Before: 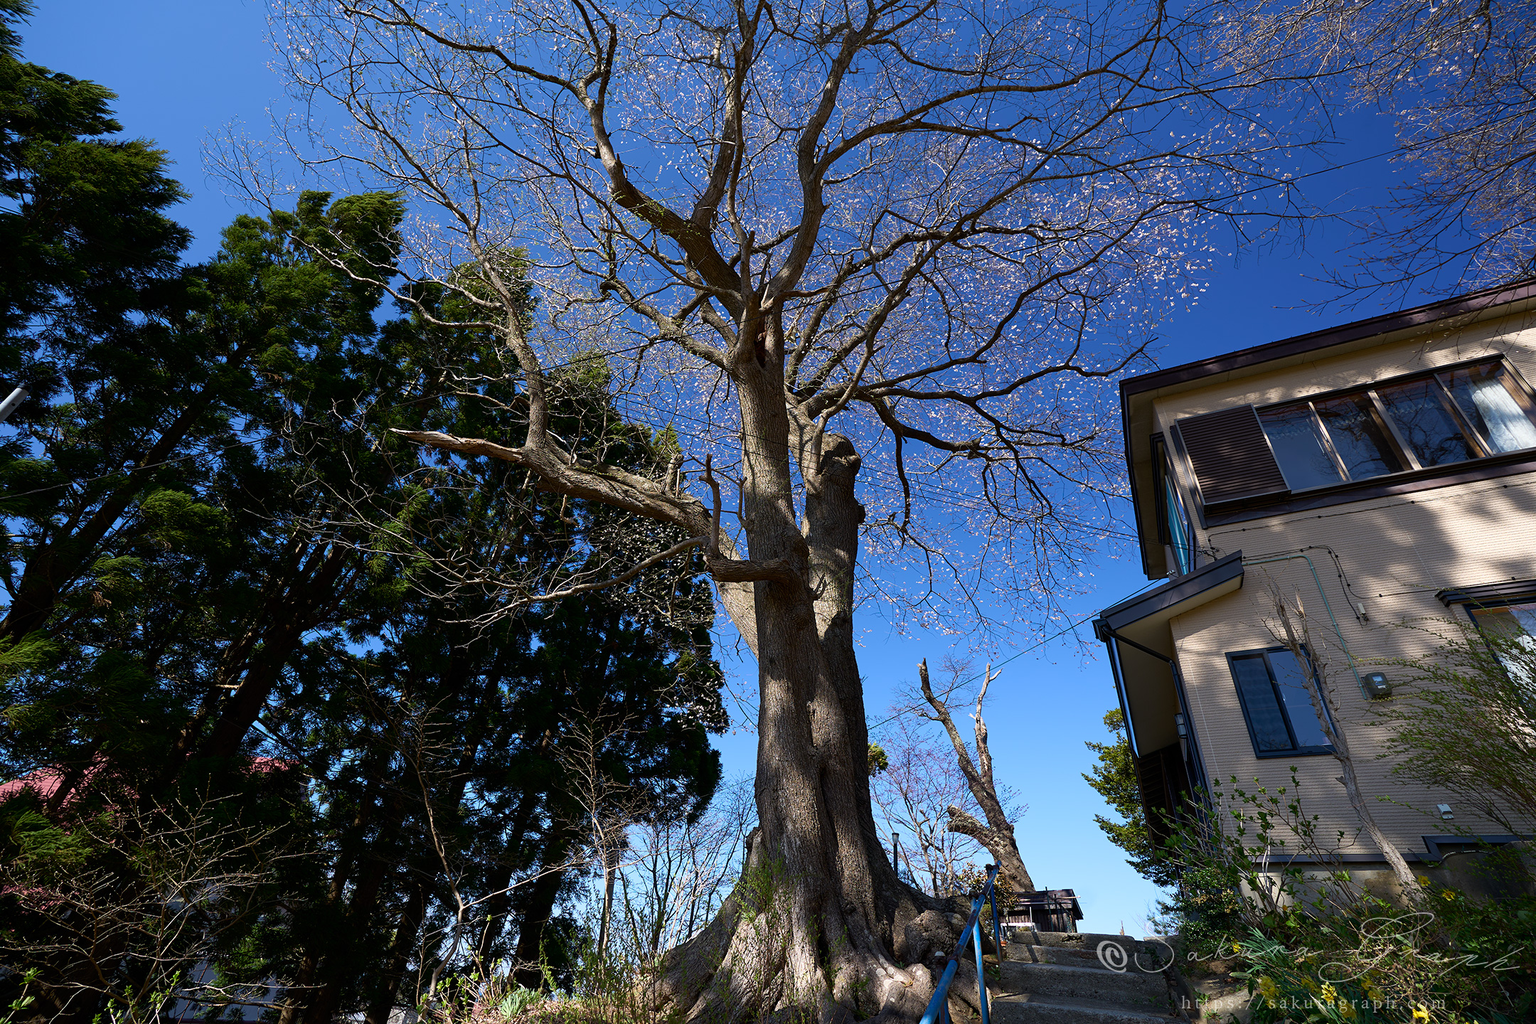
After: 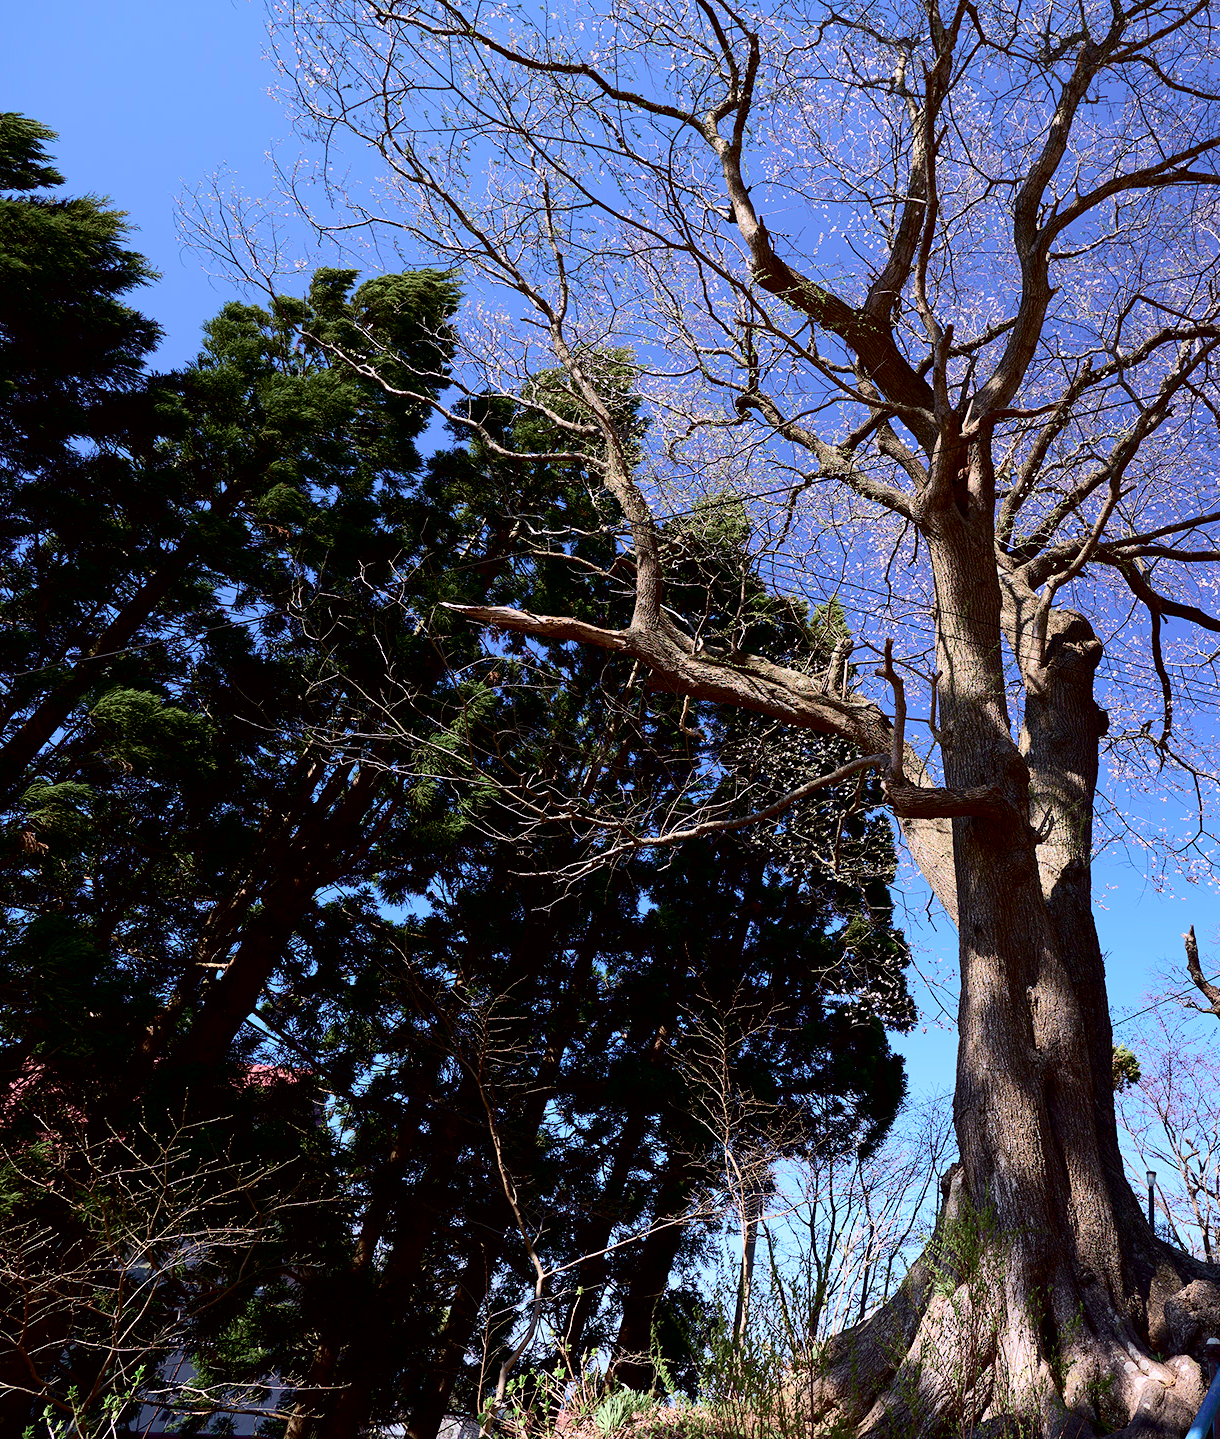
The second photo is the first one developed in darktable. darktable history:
exposure: black level correction 0.001, exposure 0.499 EV, compensate exposure bias true, compensate highlight preservation false
crop: left 5.023%, right 38.48%
color calibration: x 0.354, y 0.368, temperature 4666.64 K
tone curve: curves: ch0 [(0, 0) (0.049, 0.01) (0.154, 0.081) (0.491, 0.519) (0.748, 0.765) (1, 0.919)]; ch1 [(0, 0) (0.172, 0.123) (0.317, 0.272) (0.401, 0.422) (0.489, 0.496) (0.531, 0.557) (0.615, 0.612) (0.741, 0.783) (1, 1)]; ch2 [(0, 0) (0.411, 0.424) (0.483, 0.478) (0.544, 0.56) (0.686, 0.638) (1, 1)], color space Lab, independent channels, preserve colors none
